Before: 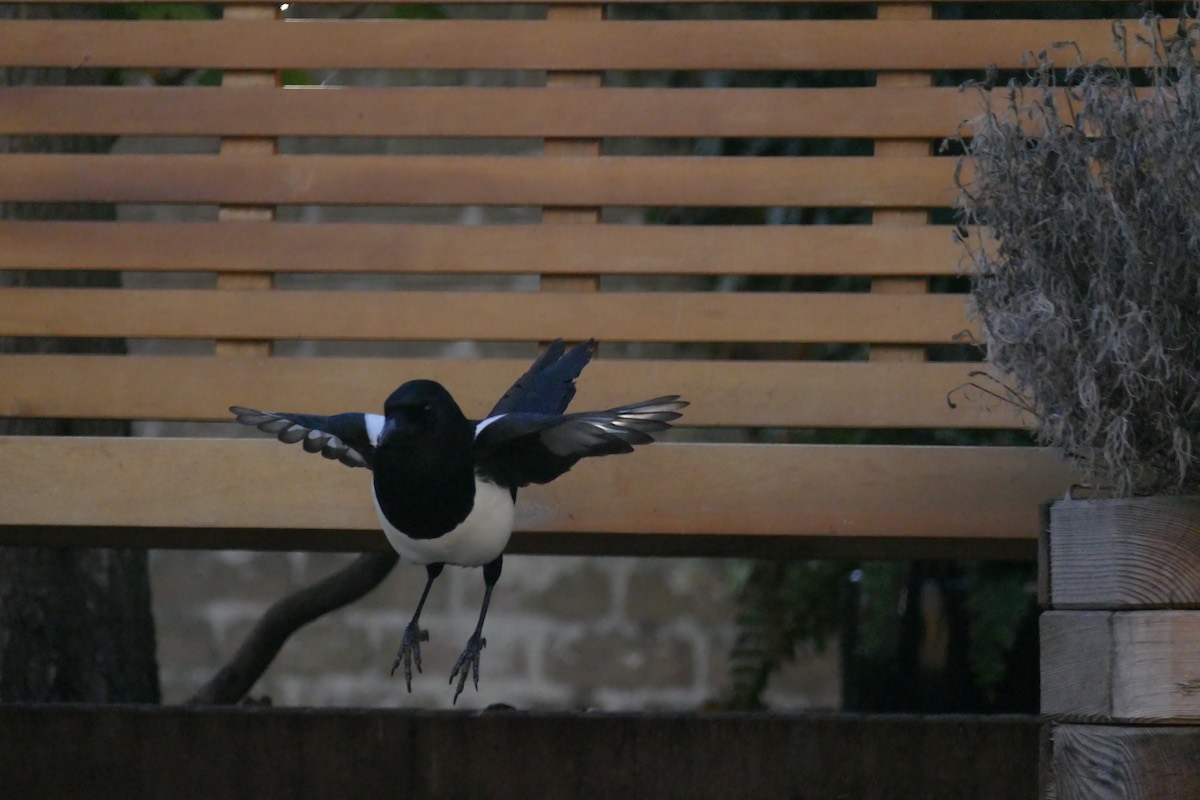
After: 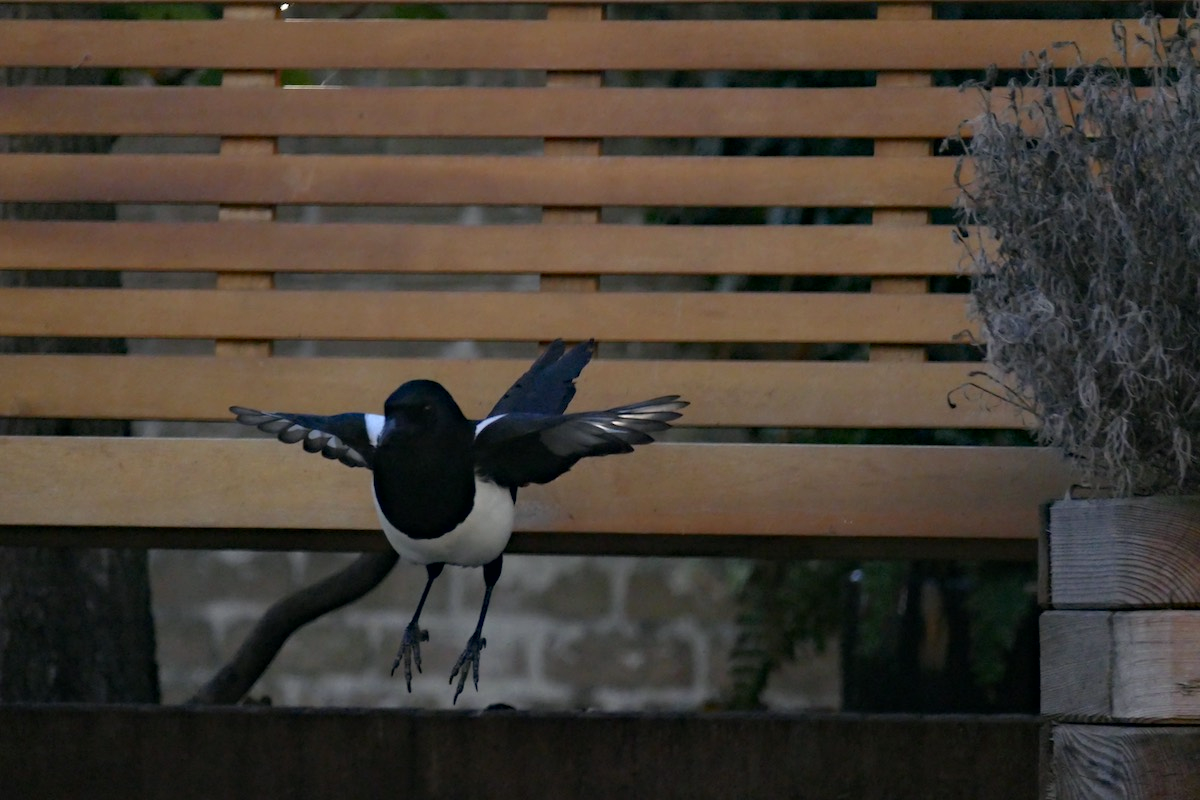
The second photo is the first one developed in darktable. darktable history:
contrast brightness saturation: contrast 0.05
haze removal: compatibility mode true, adaptive false
